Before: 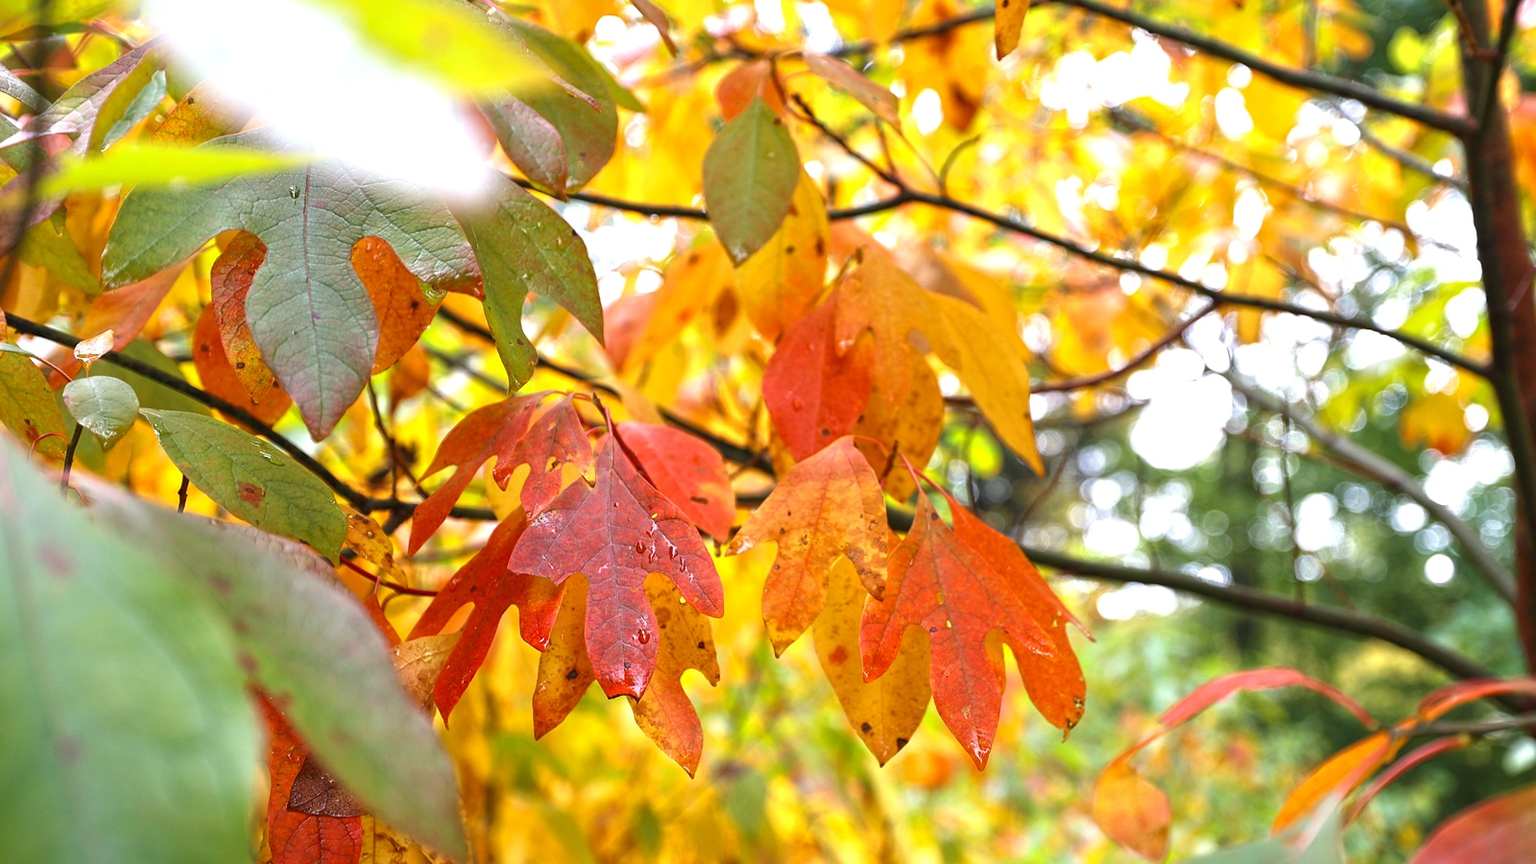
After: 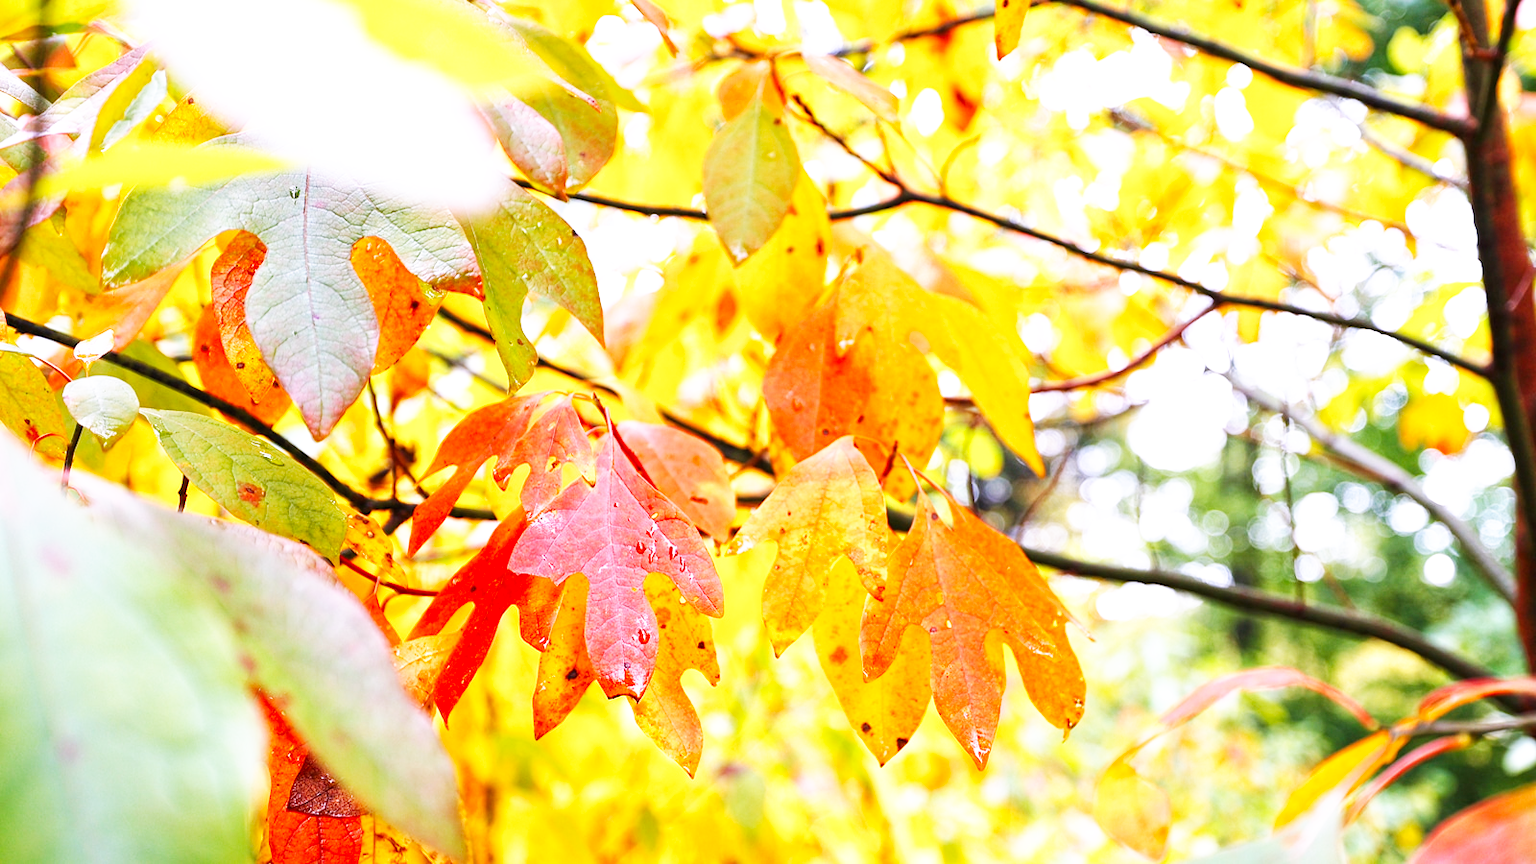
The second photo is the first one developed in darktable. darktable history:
base curve: curves: ch0 [(0, 0) (0.007, 0.004) (0.027, 0.03) (0.046, 0.07) (0.207, 0.54) (0.442, 0.872) (0.673, 0.972) (1, 1)], preserve colors none
white balance: red 1.042, blue 1.17
